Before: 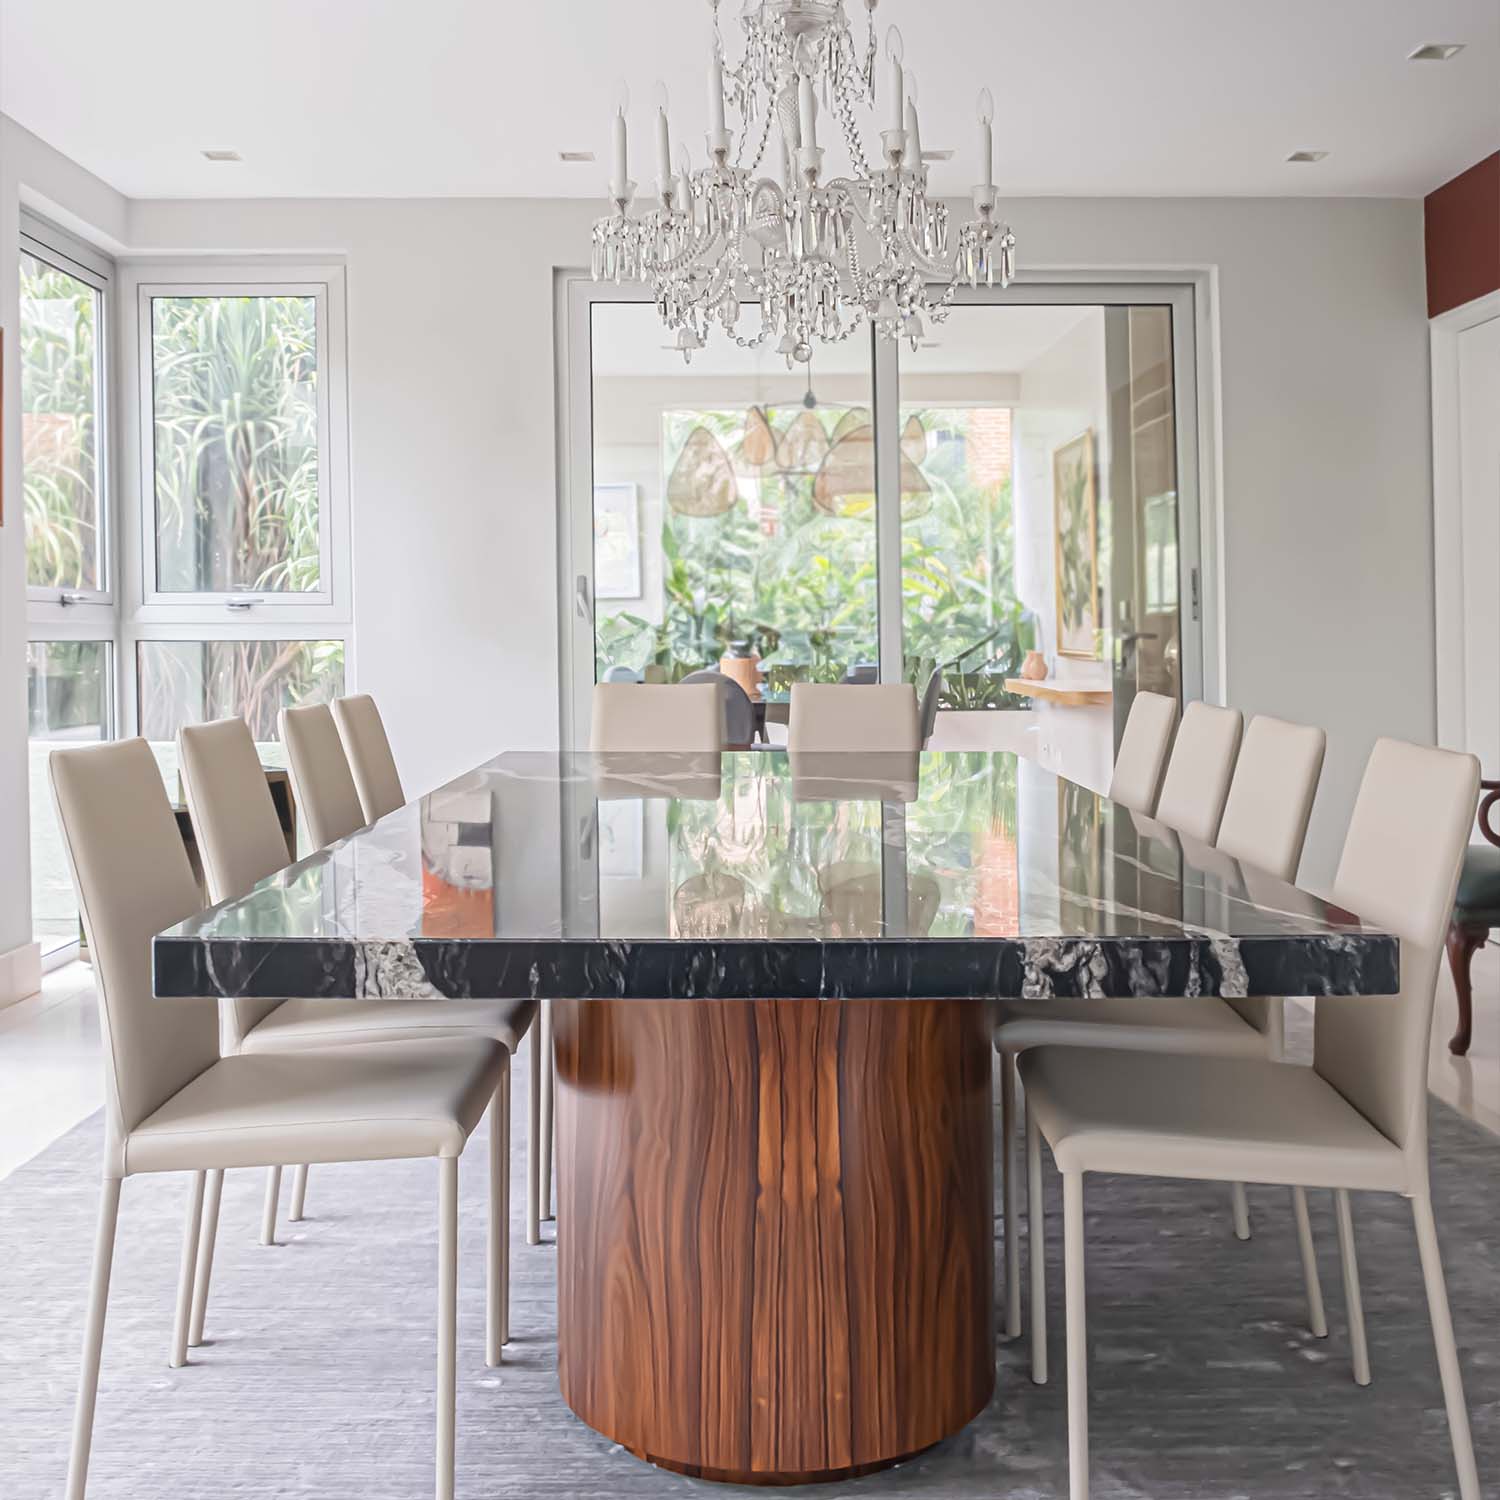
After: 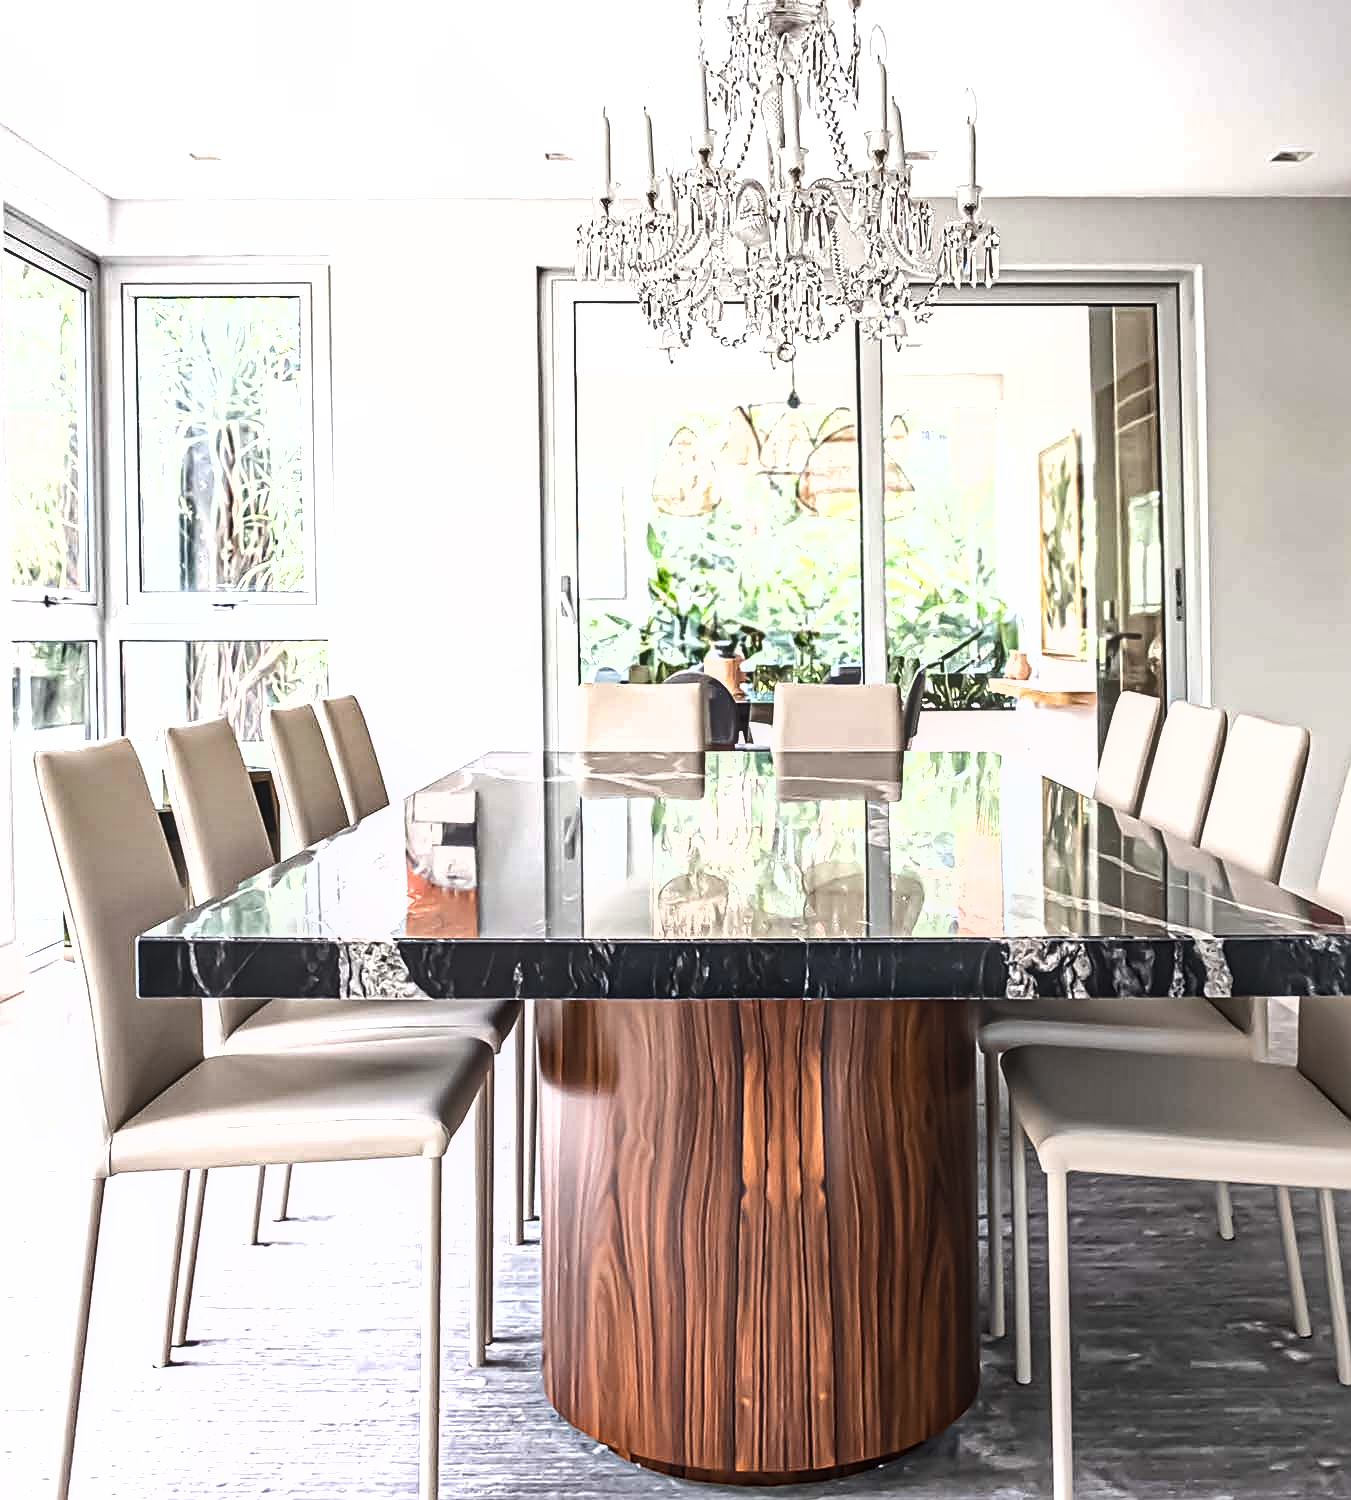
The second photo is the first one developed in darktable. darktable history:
local contrast: detail 117%
sharpen: on, module defaults
tone equalizer: -8 EV -1.08 EV, -7 EV -1.01 EV, -6 EV -0.867 EV, -5 EV -0.578 EV, -3 EV 0.578 EV, -2 EV 0.867 EV, -1 EV 1.01 EV, +0 EV 1.08 EV, edges refinement/feathering 500, mask exposure compensation -1.57 EV, preserve details no
crop and rotate: left 1.088%, right 8.807%
shadows and highlights: low approximation 0.01, soften with gaussian
